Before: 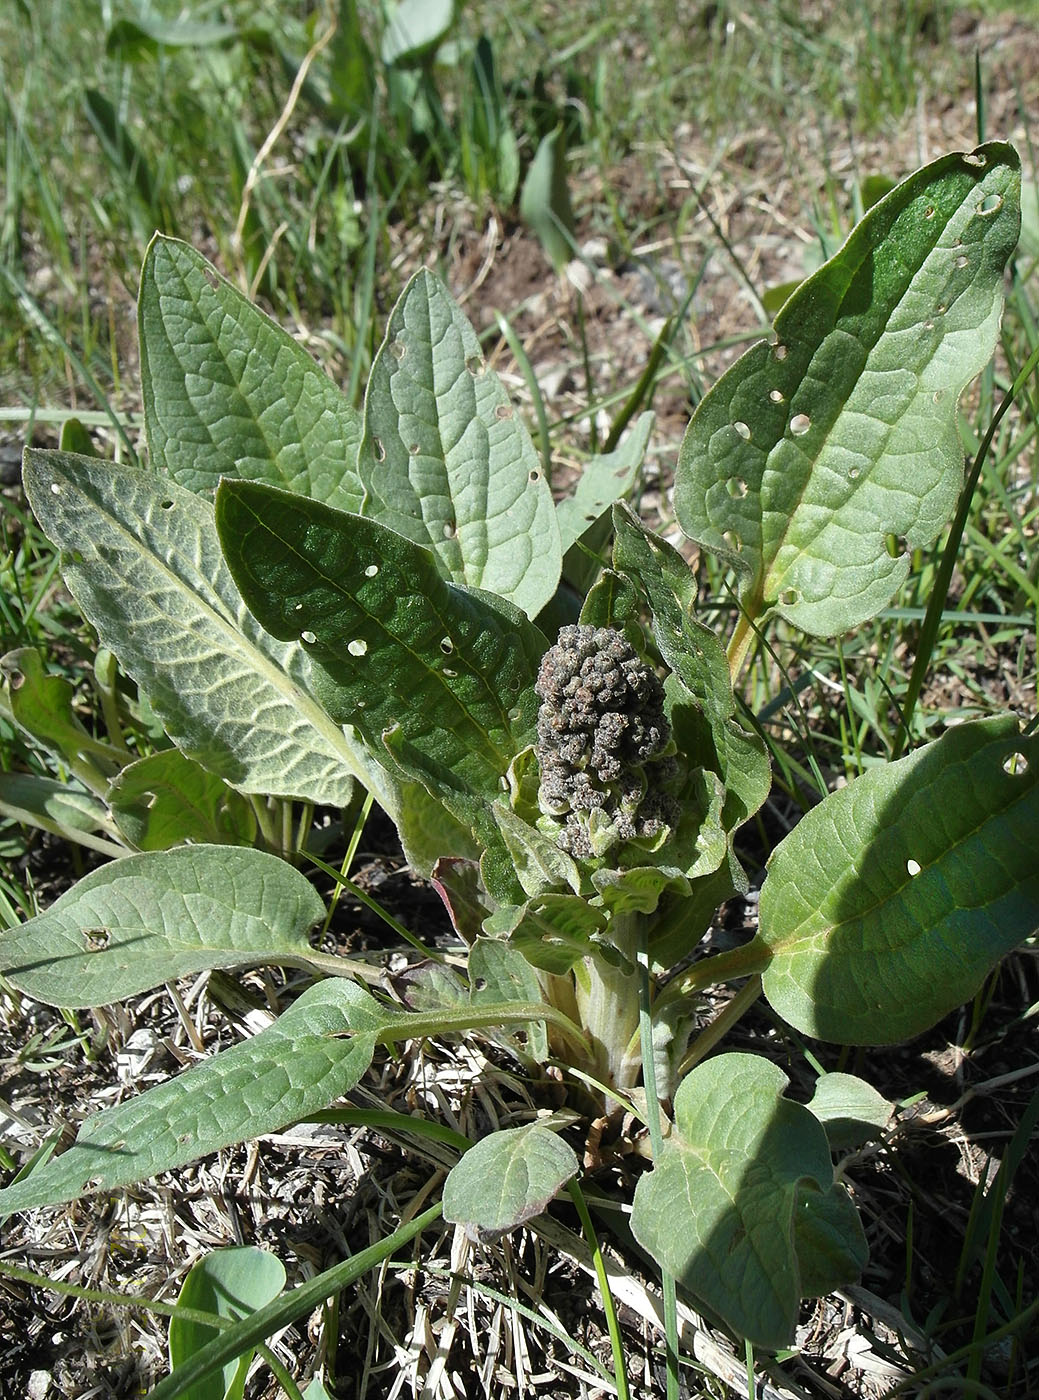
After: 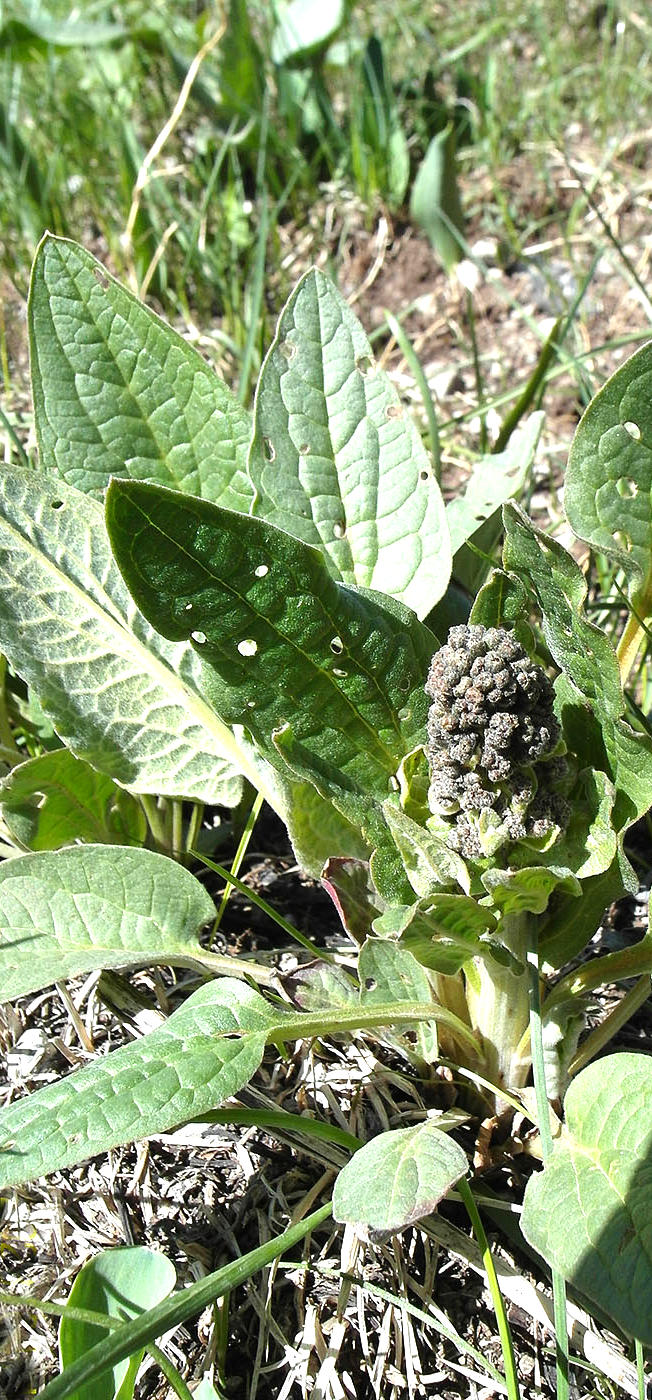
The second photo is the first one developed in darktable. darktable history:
levels: levels [0, 0.394, 0.787]
crop: left 10.625%, right 26.566%
